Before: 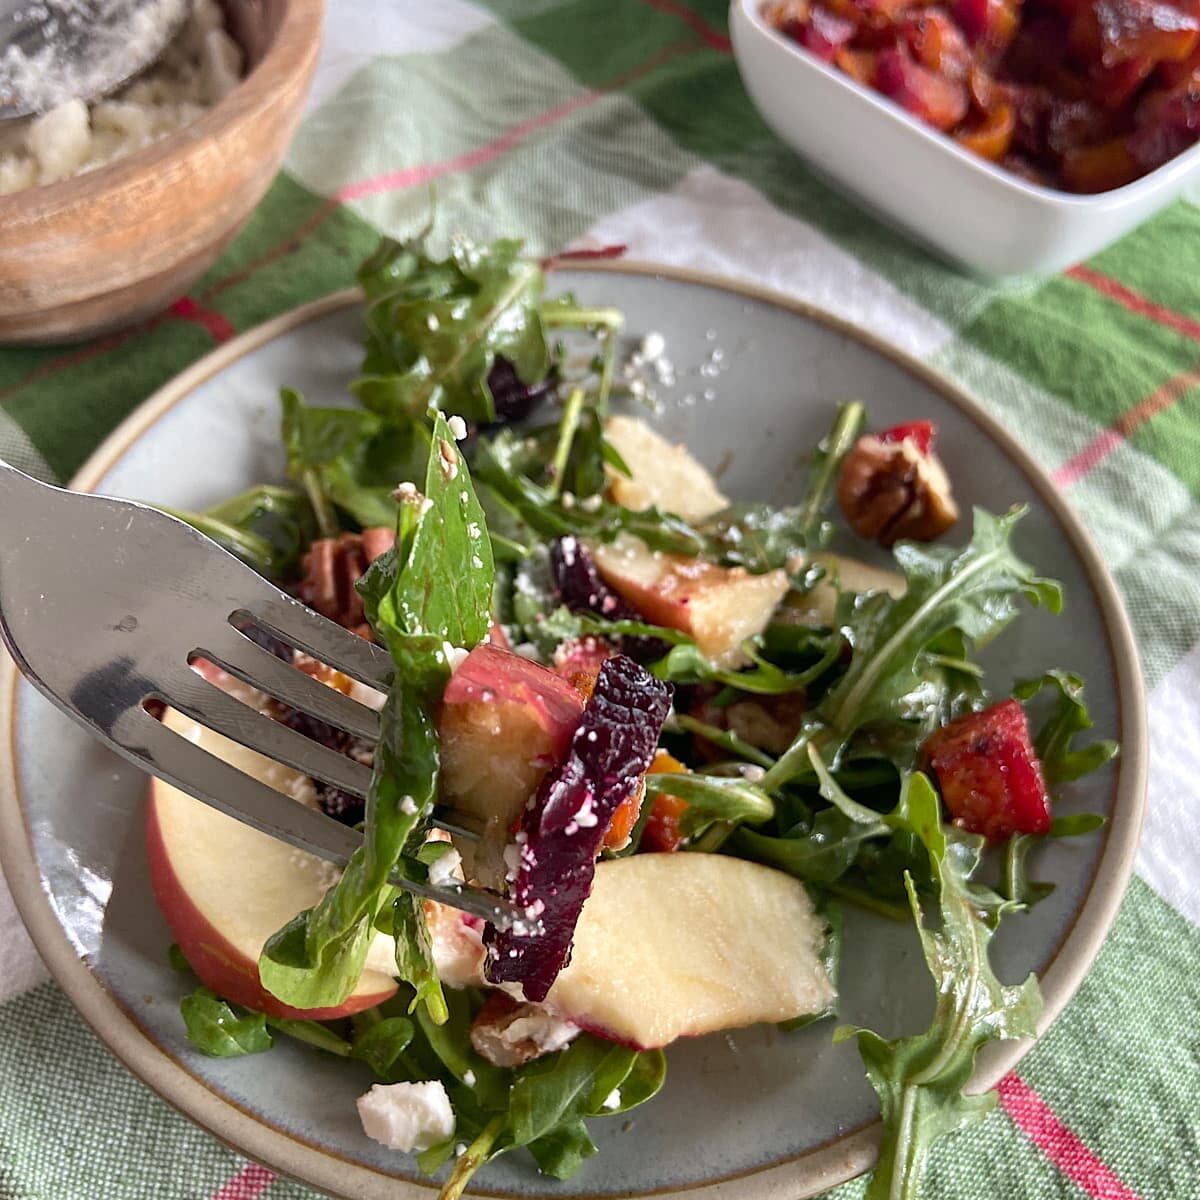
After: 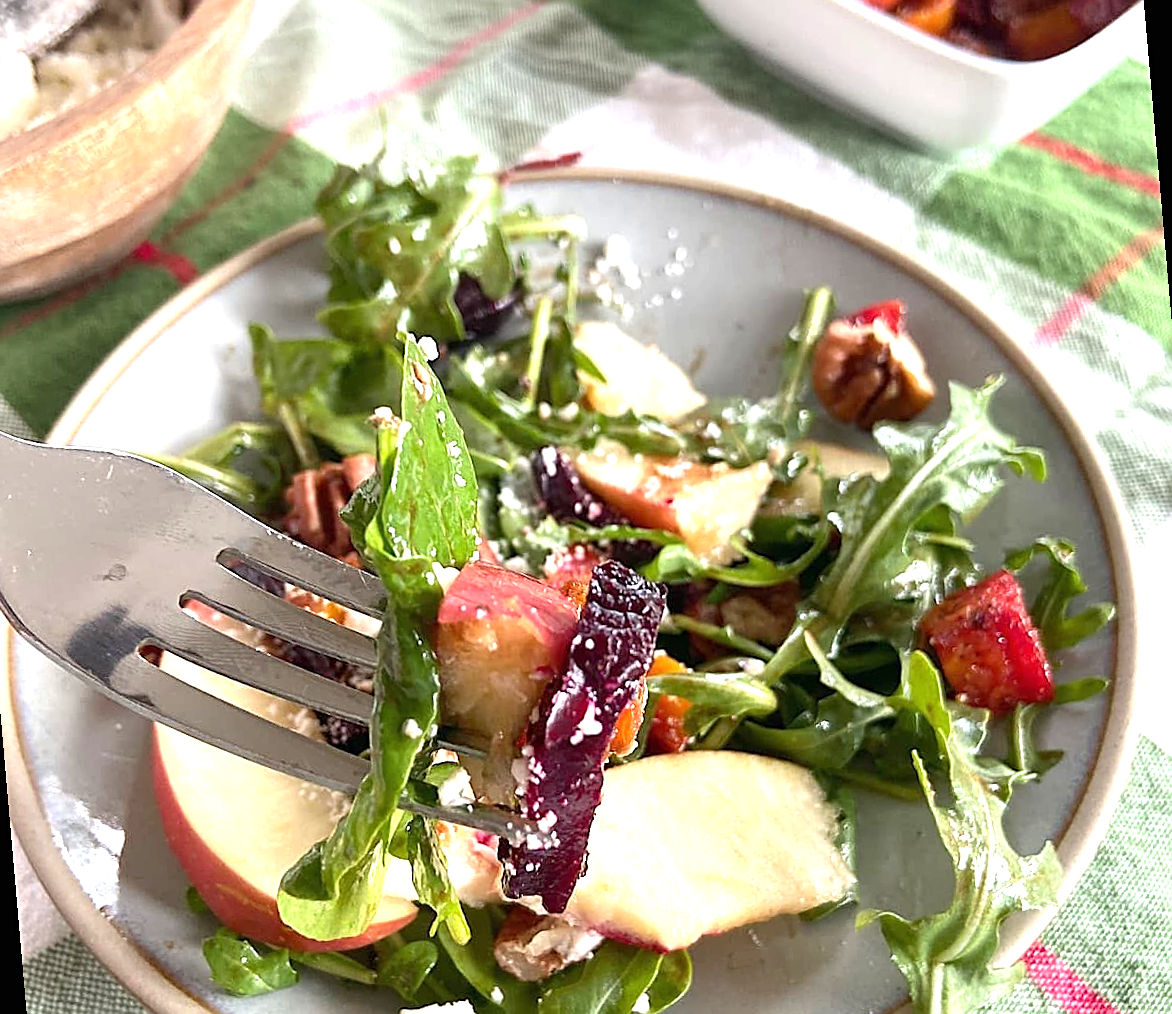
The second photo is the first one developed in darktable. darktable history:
exposure: black level correction 0, exposure 1 EV, compensate exposure bias true, compensate highlight preservation false
sharpen: on, module defaults
rotate and perspective: rotation -5°, crop left 0.05, crop right 0.952, crop top 0.11, crop bottom 0.89
